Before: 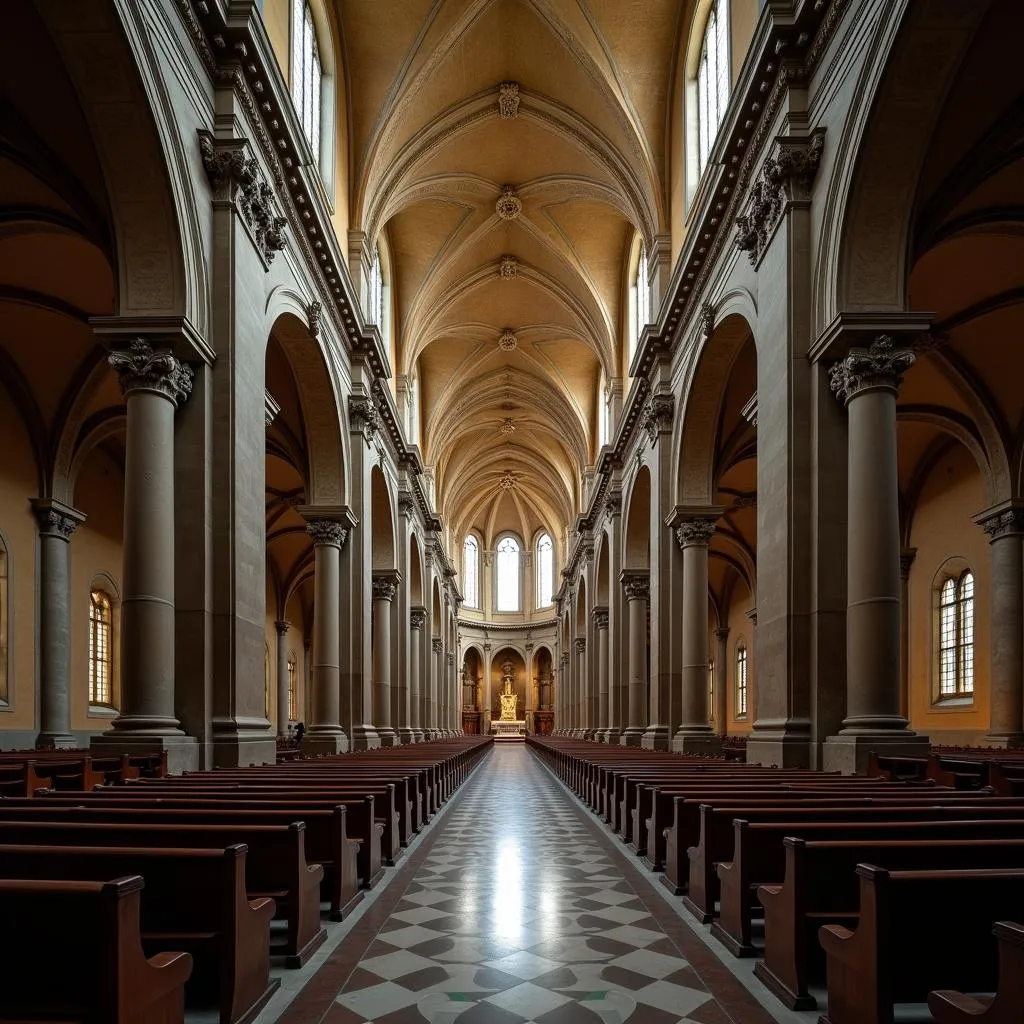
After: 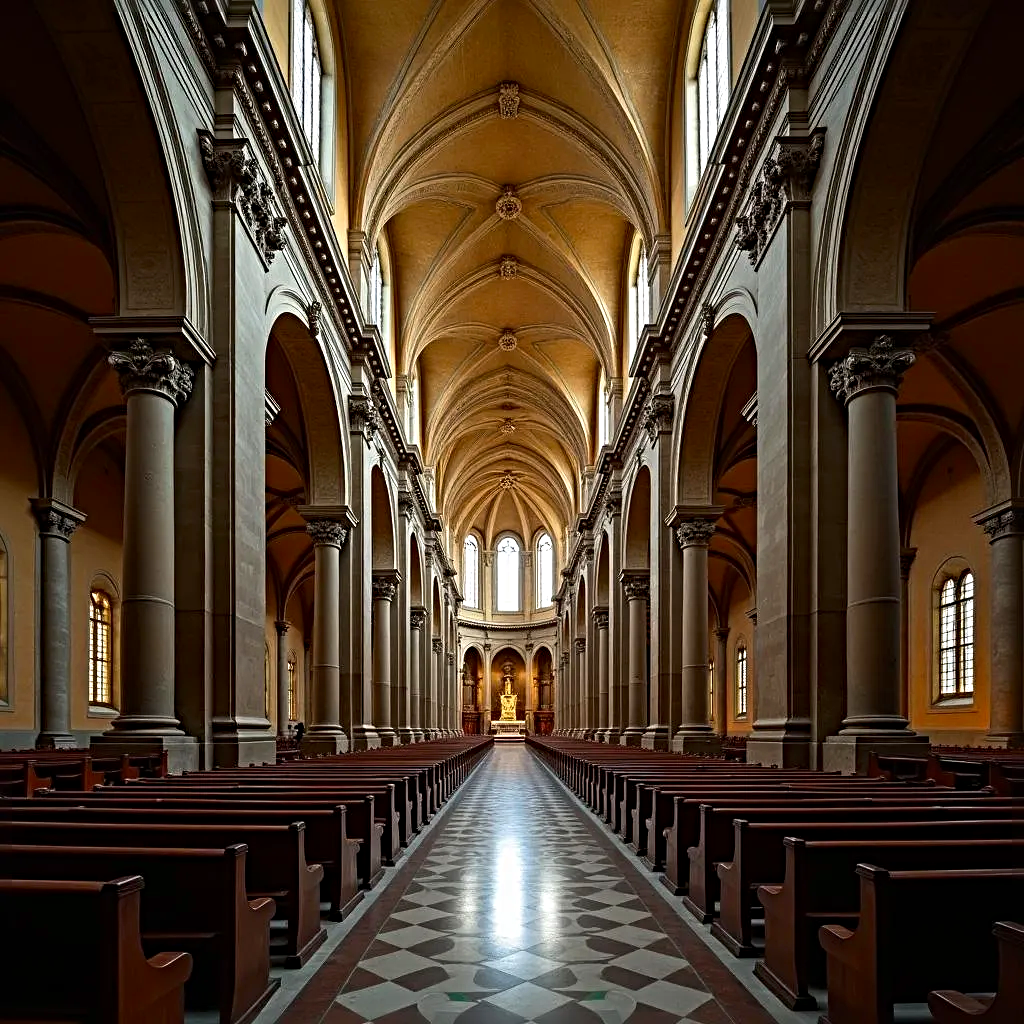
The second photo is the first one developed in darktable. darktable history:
contrast brightness saturation: contrast 0.09, saturation 0.28
sharpen: radius 4.883
